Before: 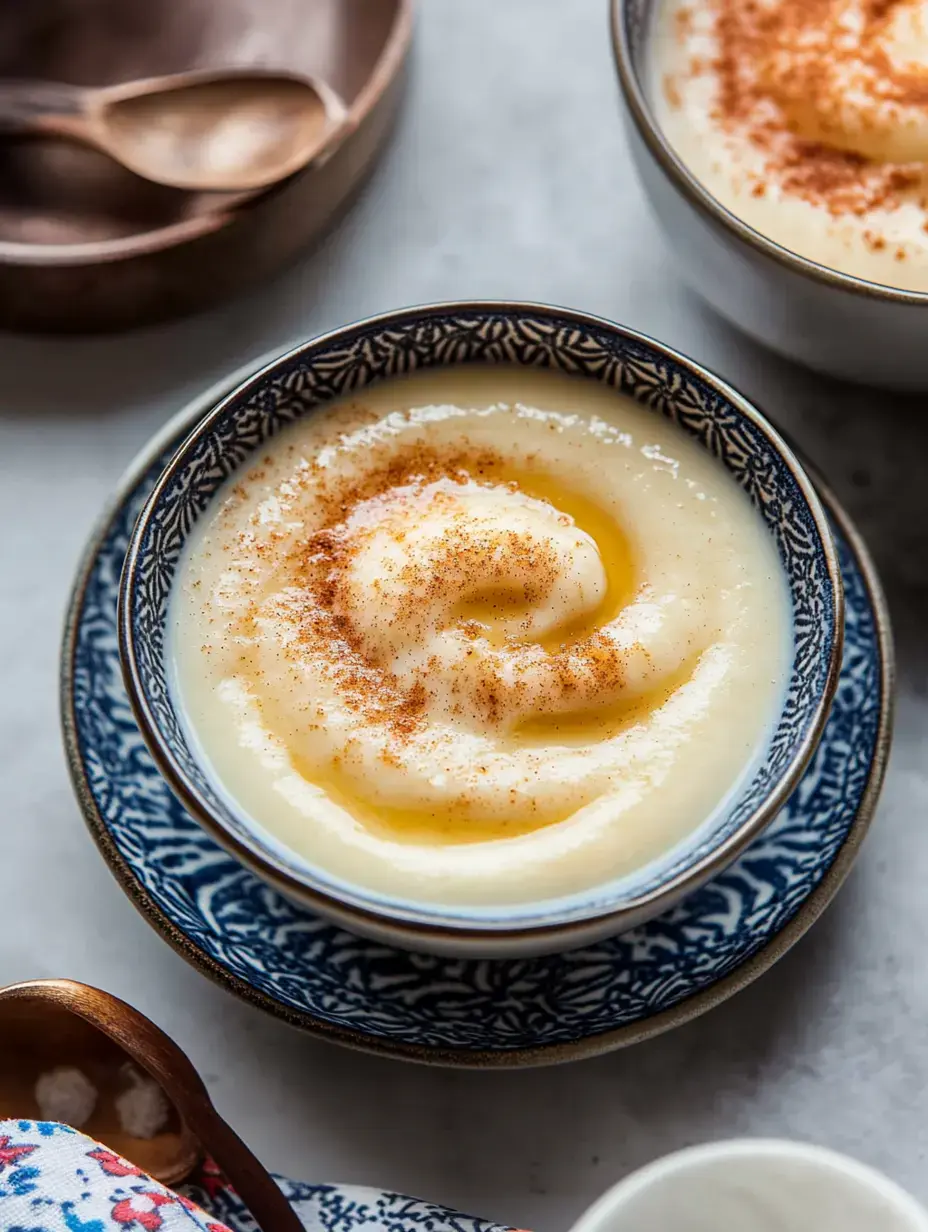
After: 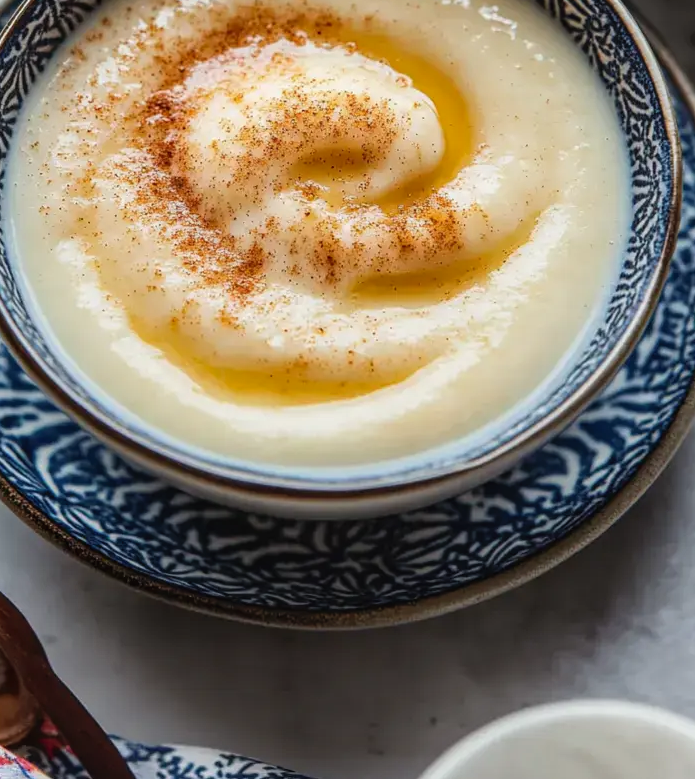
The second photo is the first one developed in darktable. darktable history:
local contrast: detail 109%
crop and rotate: left 17.497%, top 35.697%, right 7.56%, bottom 1.055%
